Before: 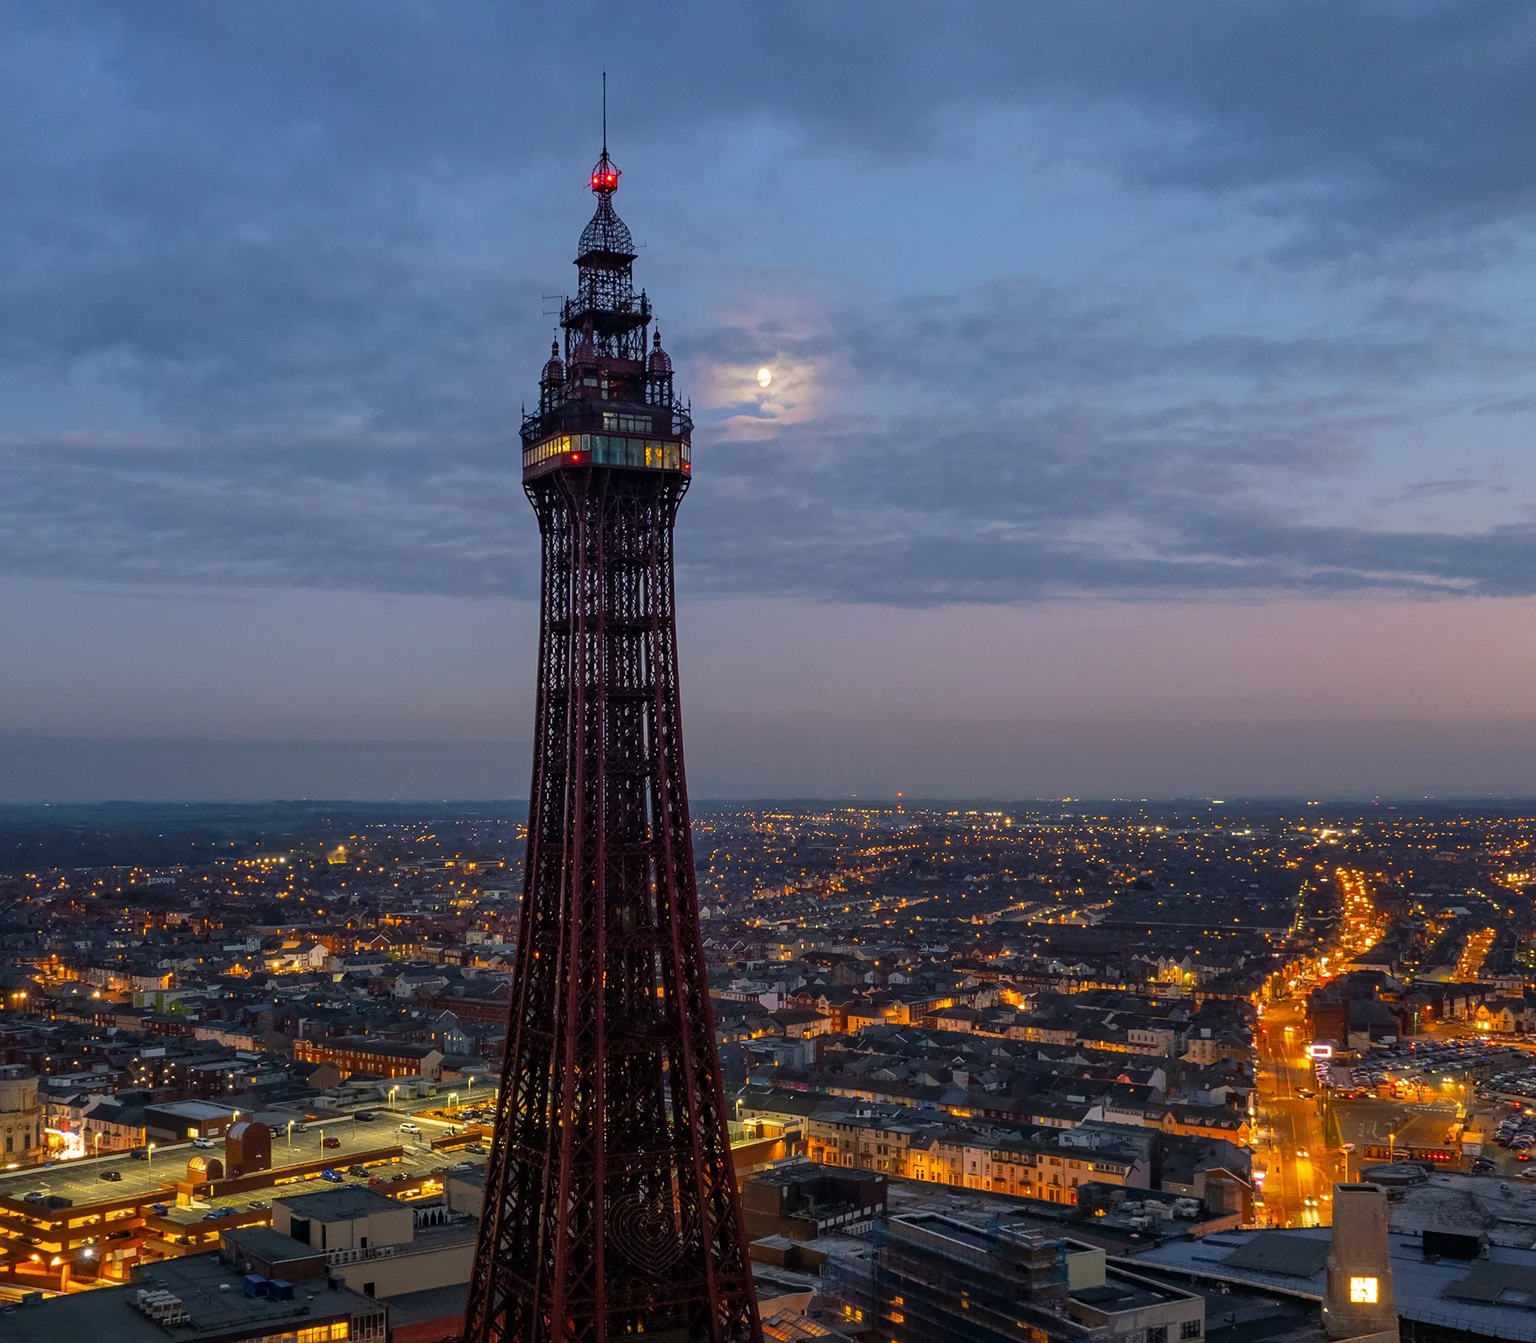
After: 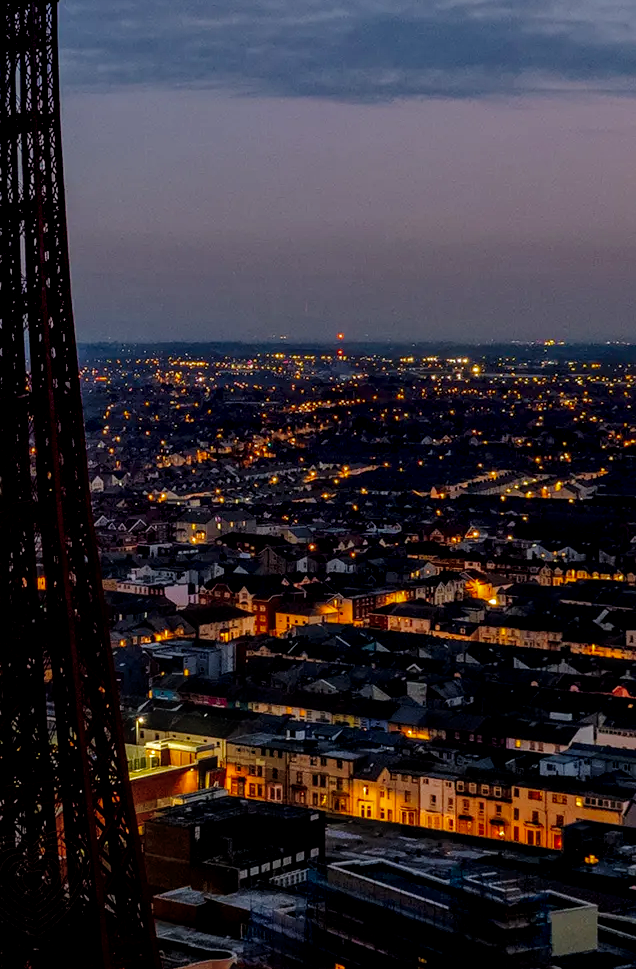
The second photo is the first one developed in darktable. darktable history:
tone curve: curves: ch0 [(0, 0) (0.003, 0) (0.011, 0.002) (0.025, 0.004) (0.044, 0.007) (0.069, 0.015) (0.1, 0.025) (0.136, 0.04) (0.177, 0.09) (0.224, 0.152) (0.277, 0.239) (0.335, 0.335) (0.399, 0.43) (0.468, 0.524) (0.543, 0.621) (0.623, 0.712) (0.709, 0.792) (0.801, 0.871) (0.898, 0.951) (1, 1)], preserve colors none
base curve: curves: ch0 [(0, 0) (0.826, 0.587) (1, 1)]
crop: left 40.878%, top 39.176%, right 25.993%, bottom 3.081%
local contrast: highlights 25%, detail 150%
